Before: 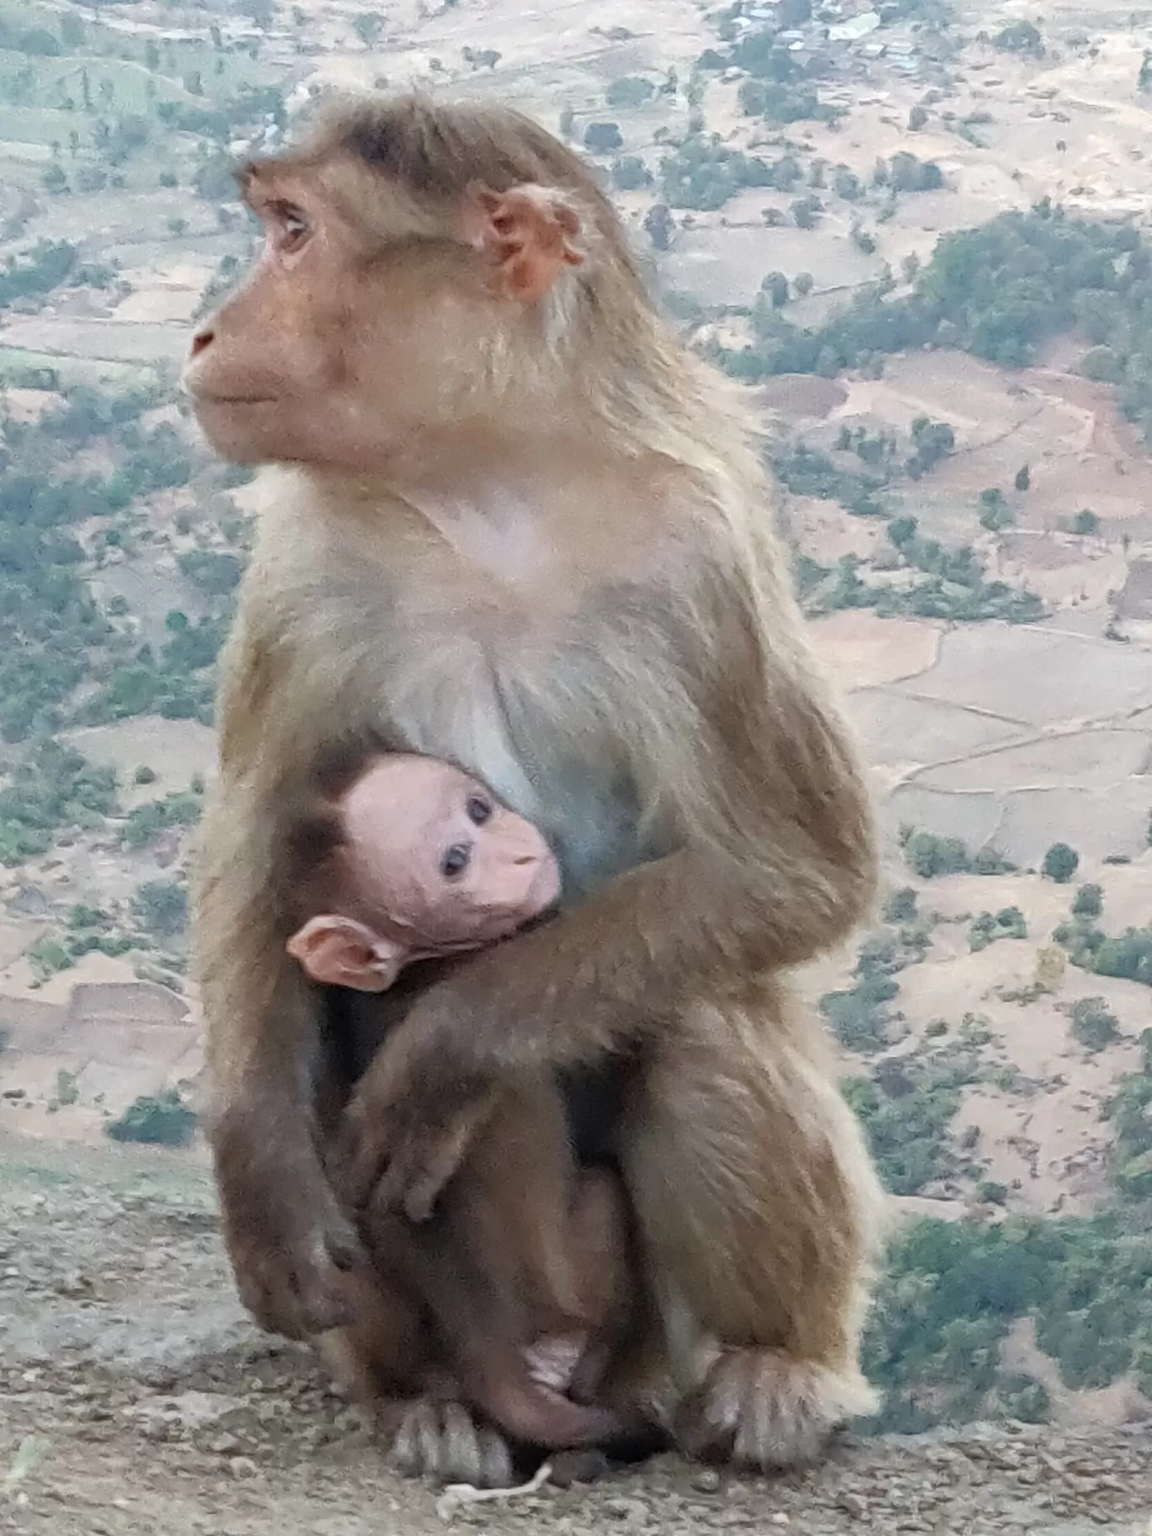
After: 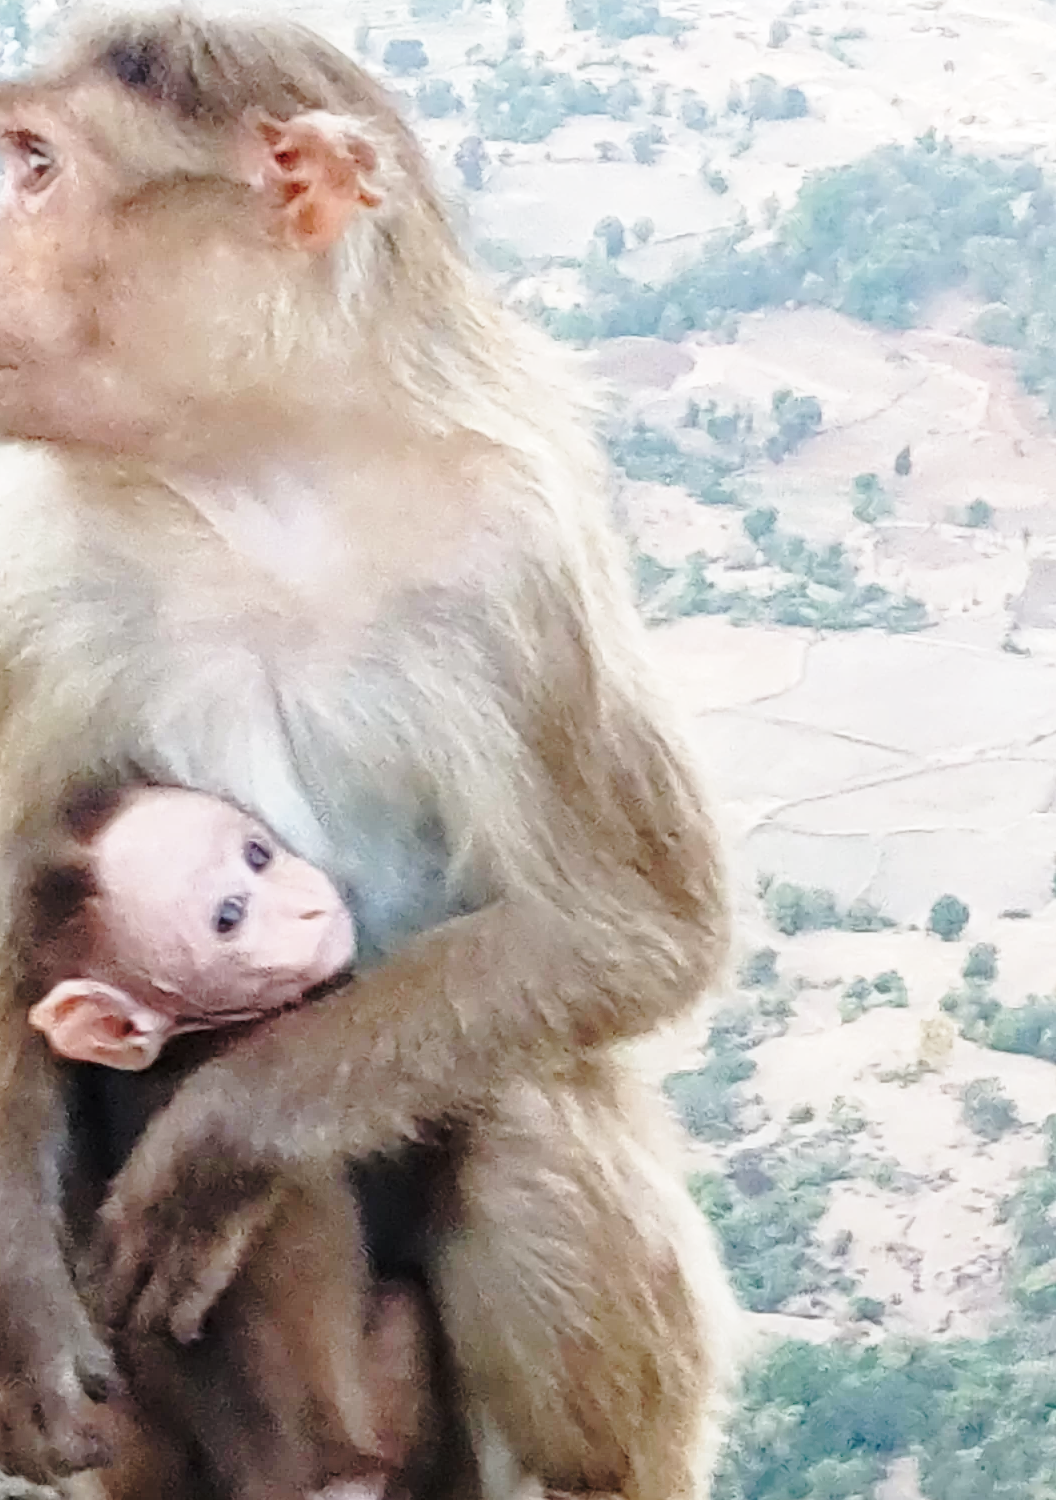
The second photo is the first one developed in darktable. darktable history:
crop: left 22.765%, top 5.89%, bottom 11.867%
base curve: curves: ch0 [(0, 0) (0.032, 0.037) (0.105, 0.228) (0.435, 0.76) (0.856, 0.983) (1, 1)], preserve colors none
